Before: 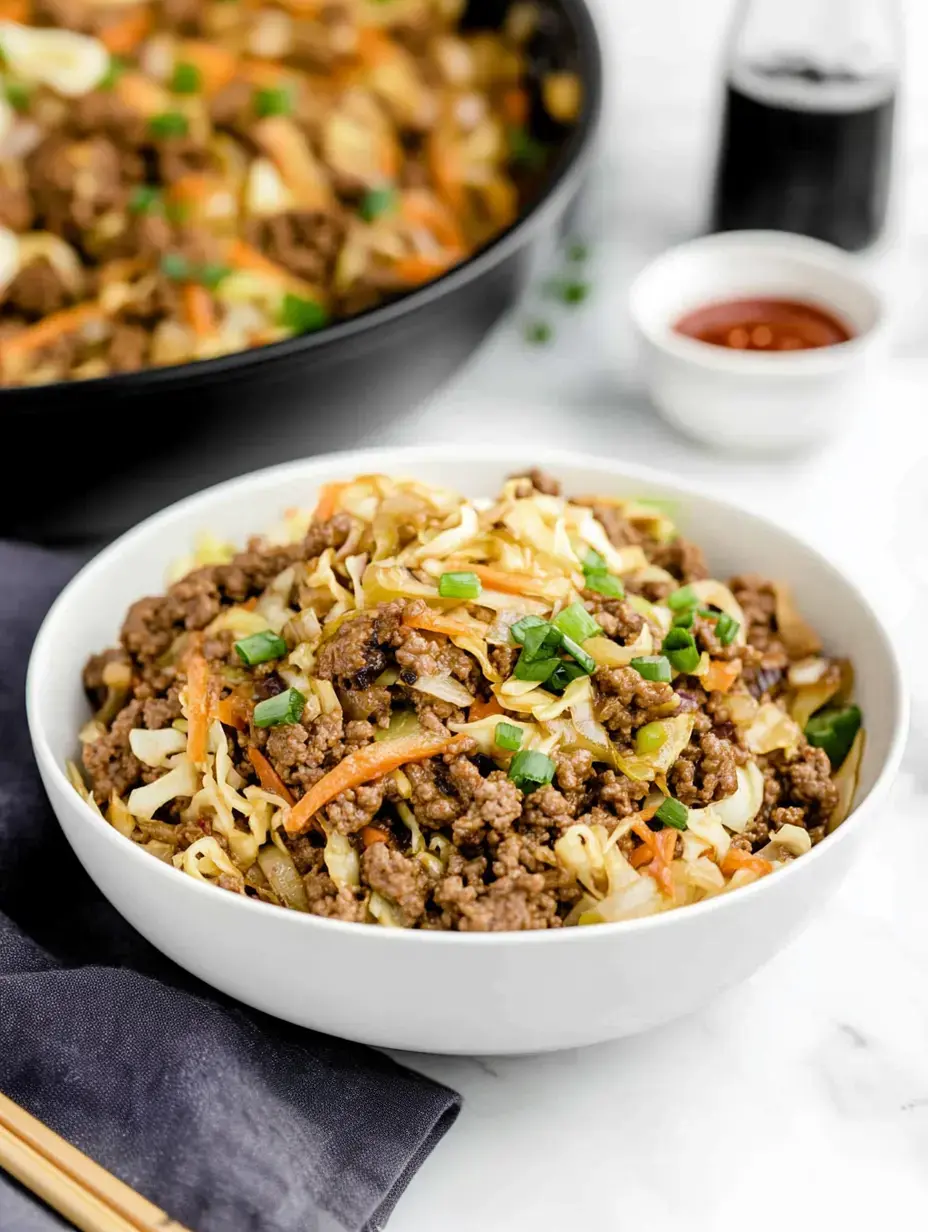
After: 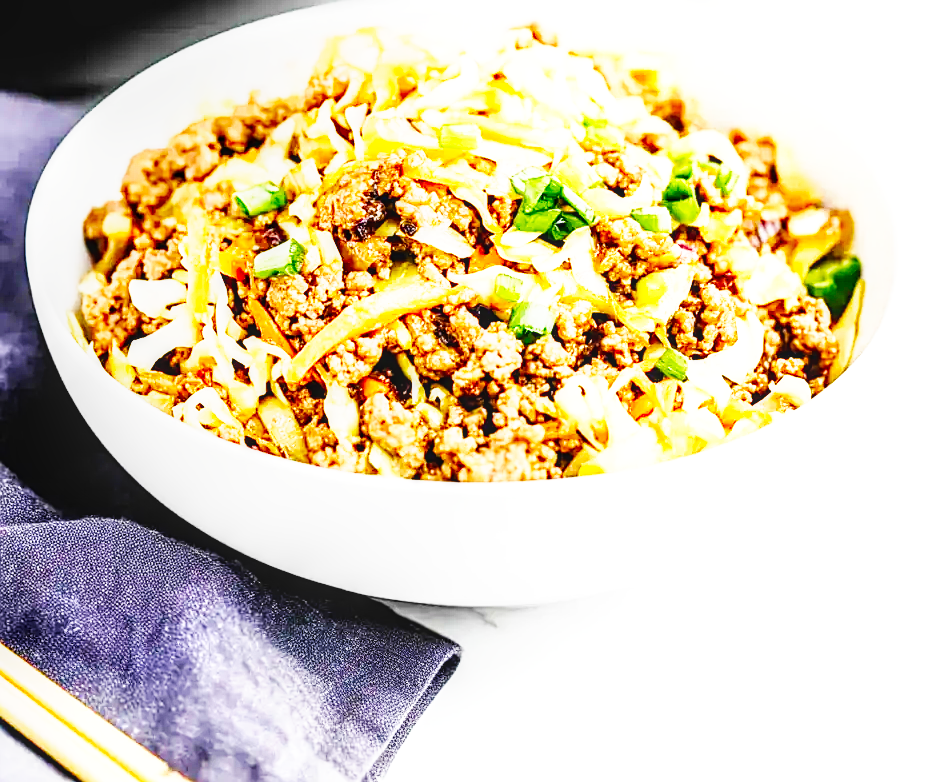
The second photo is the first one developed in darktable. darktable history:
exposure: black level correction 0, exposure 1.009 EV, compensate exposure bias true, compensate highlight preservation false
crop and rotate: top 36.502%
contrast brightness saturation: brightness -0.026, saturation 0.339
sharpen: on, module defaults
base curve: curves: ch0 [(0, 0) (0.007, 0.004) (0.027, 0.03) (0.046, 0.07) (0.207, 0.54) (0.442, 0.872) (0.673, 0.972) (1, 1)], preserve colors none
local contrast: on, module defaults
